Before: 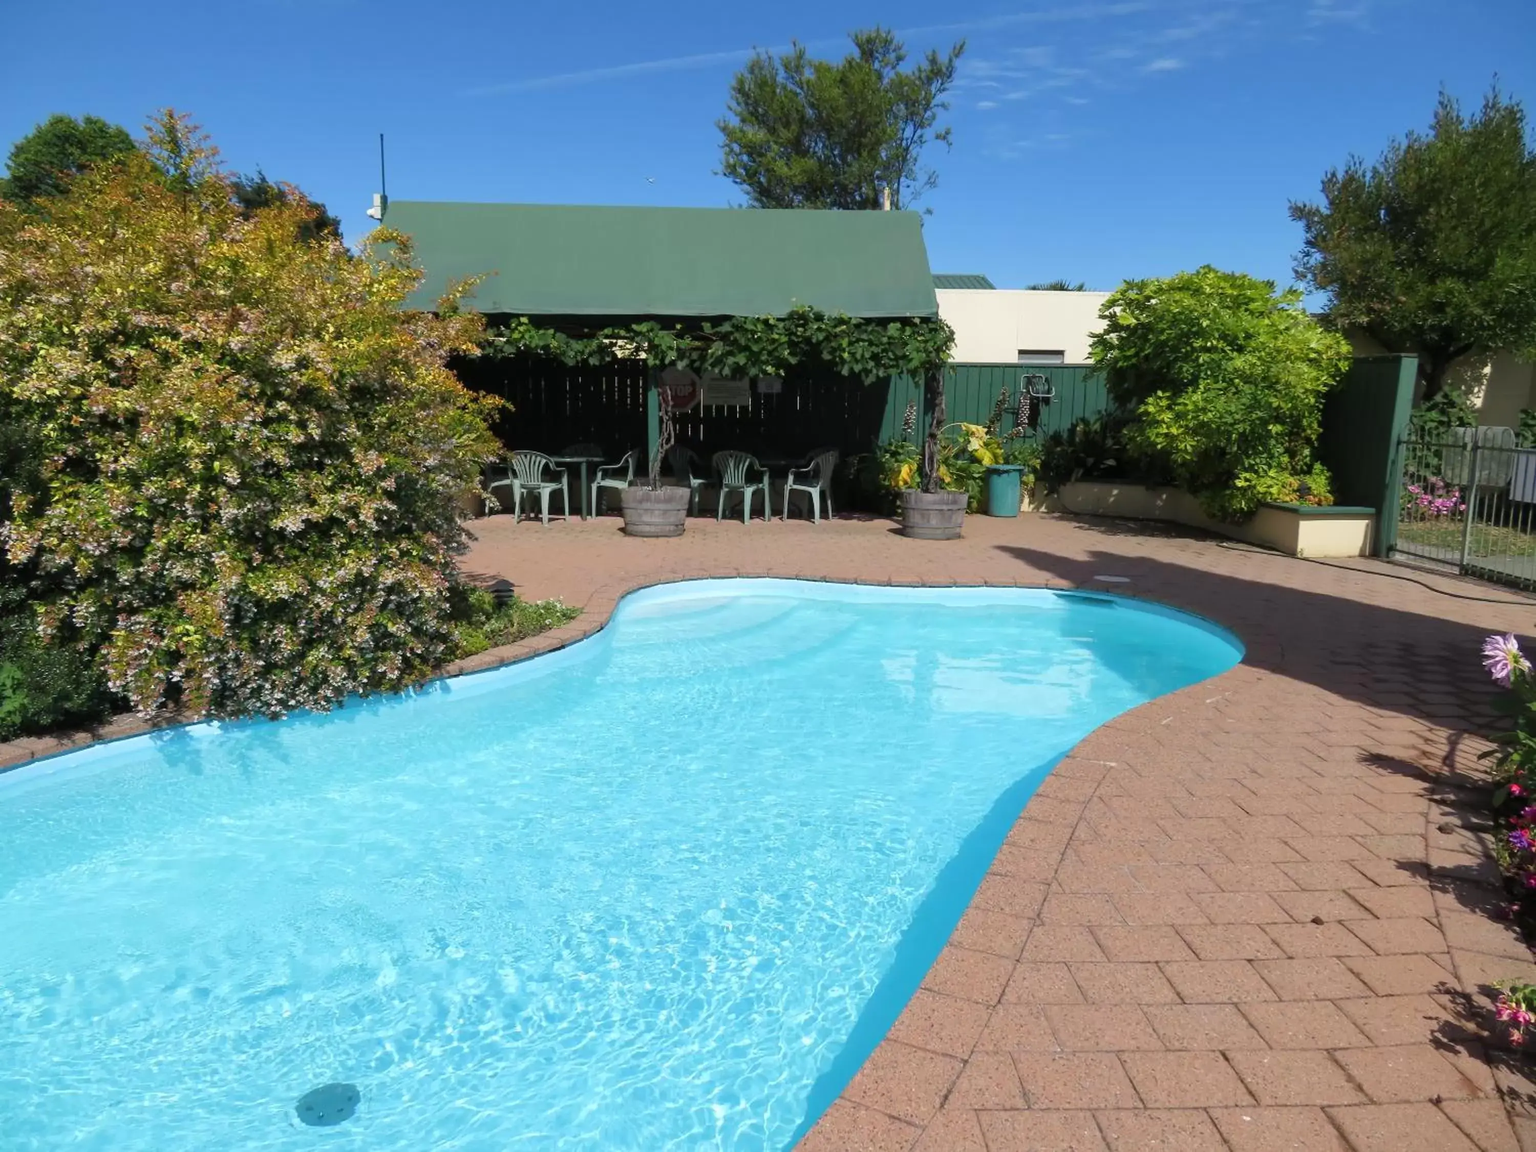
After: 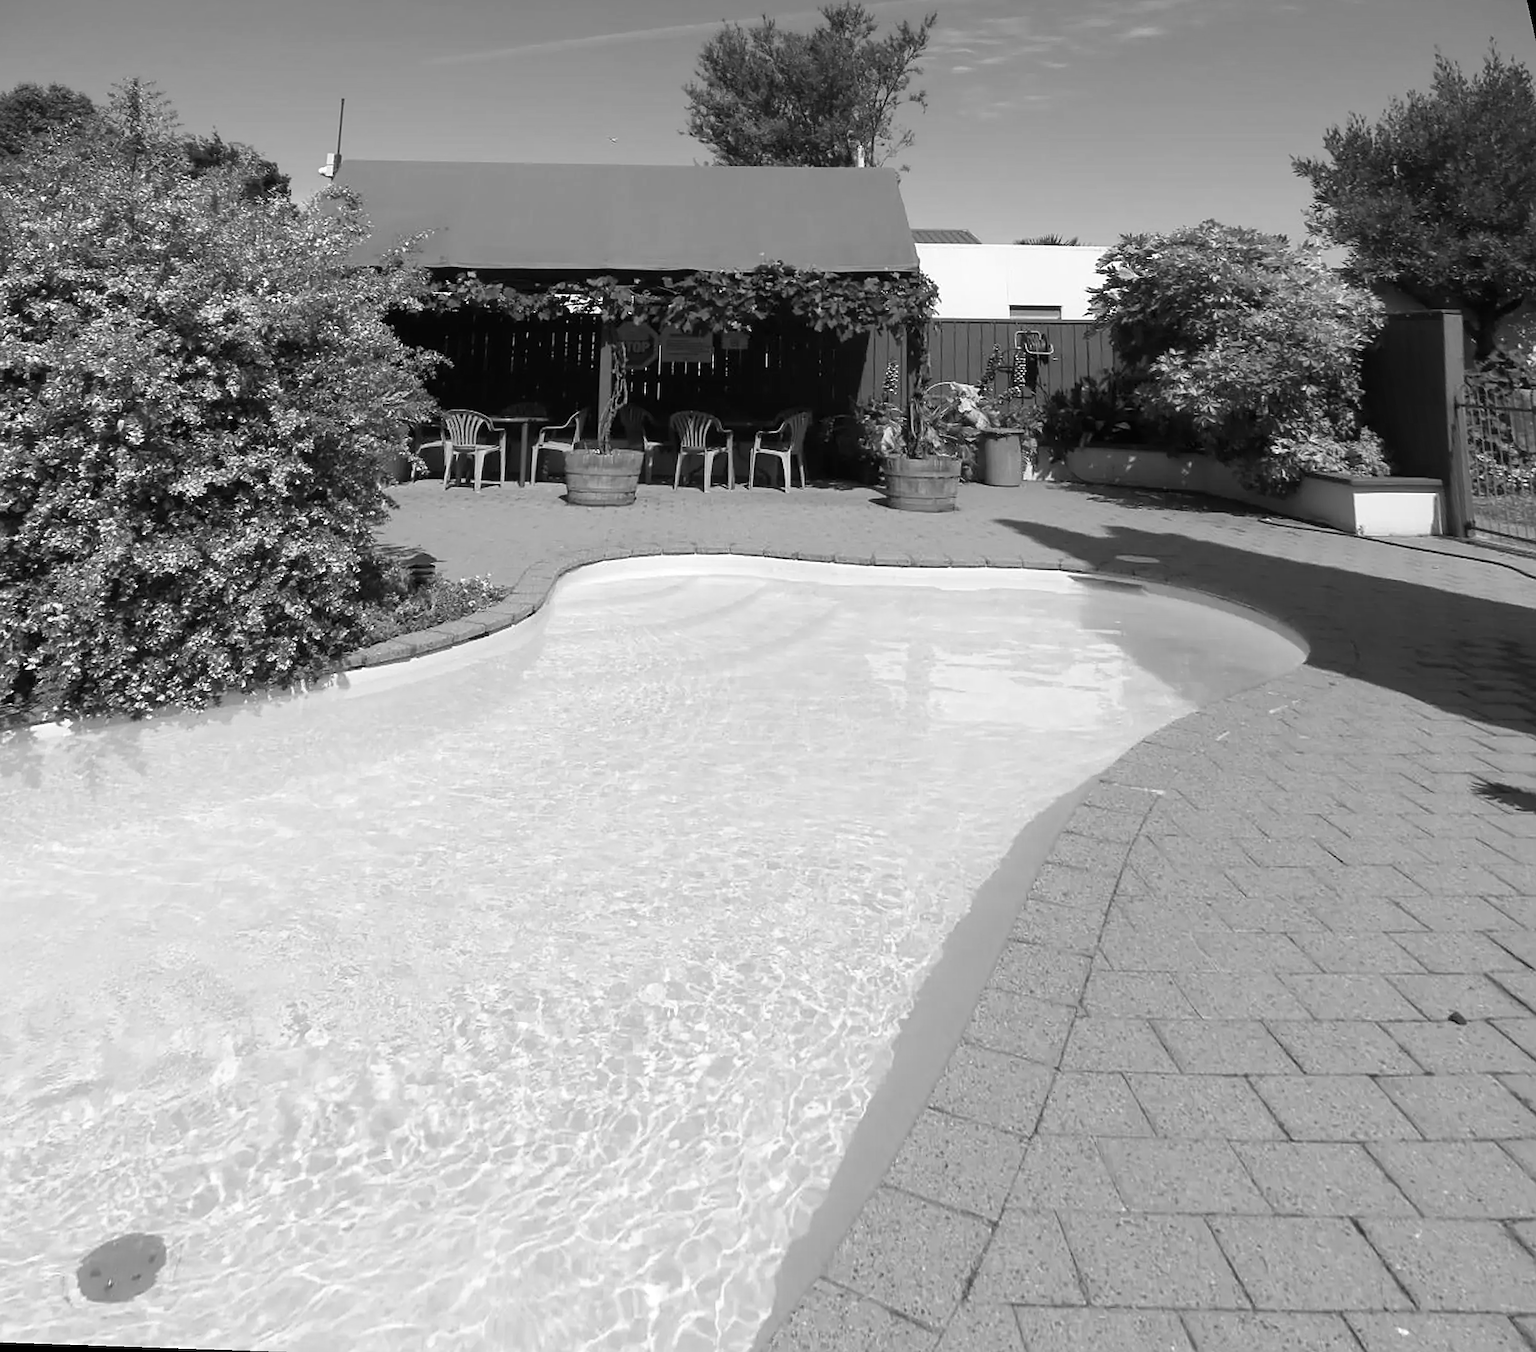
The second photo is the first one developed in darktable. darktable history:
sharpen: on, module defaults
rotate and perspective: rotation 0.72°, lens shift (vertical) -0.352, lens shift (horizontal) -0.051, crop left 0.152, crop right 0.859, crop top 0.019, crop bottom 0.964
monochrome: on, module defaults
shadows and highlights: shadows -12.5, white point adjustment 4, highlights 28.33
